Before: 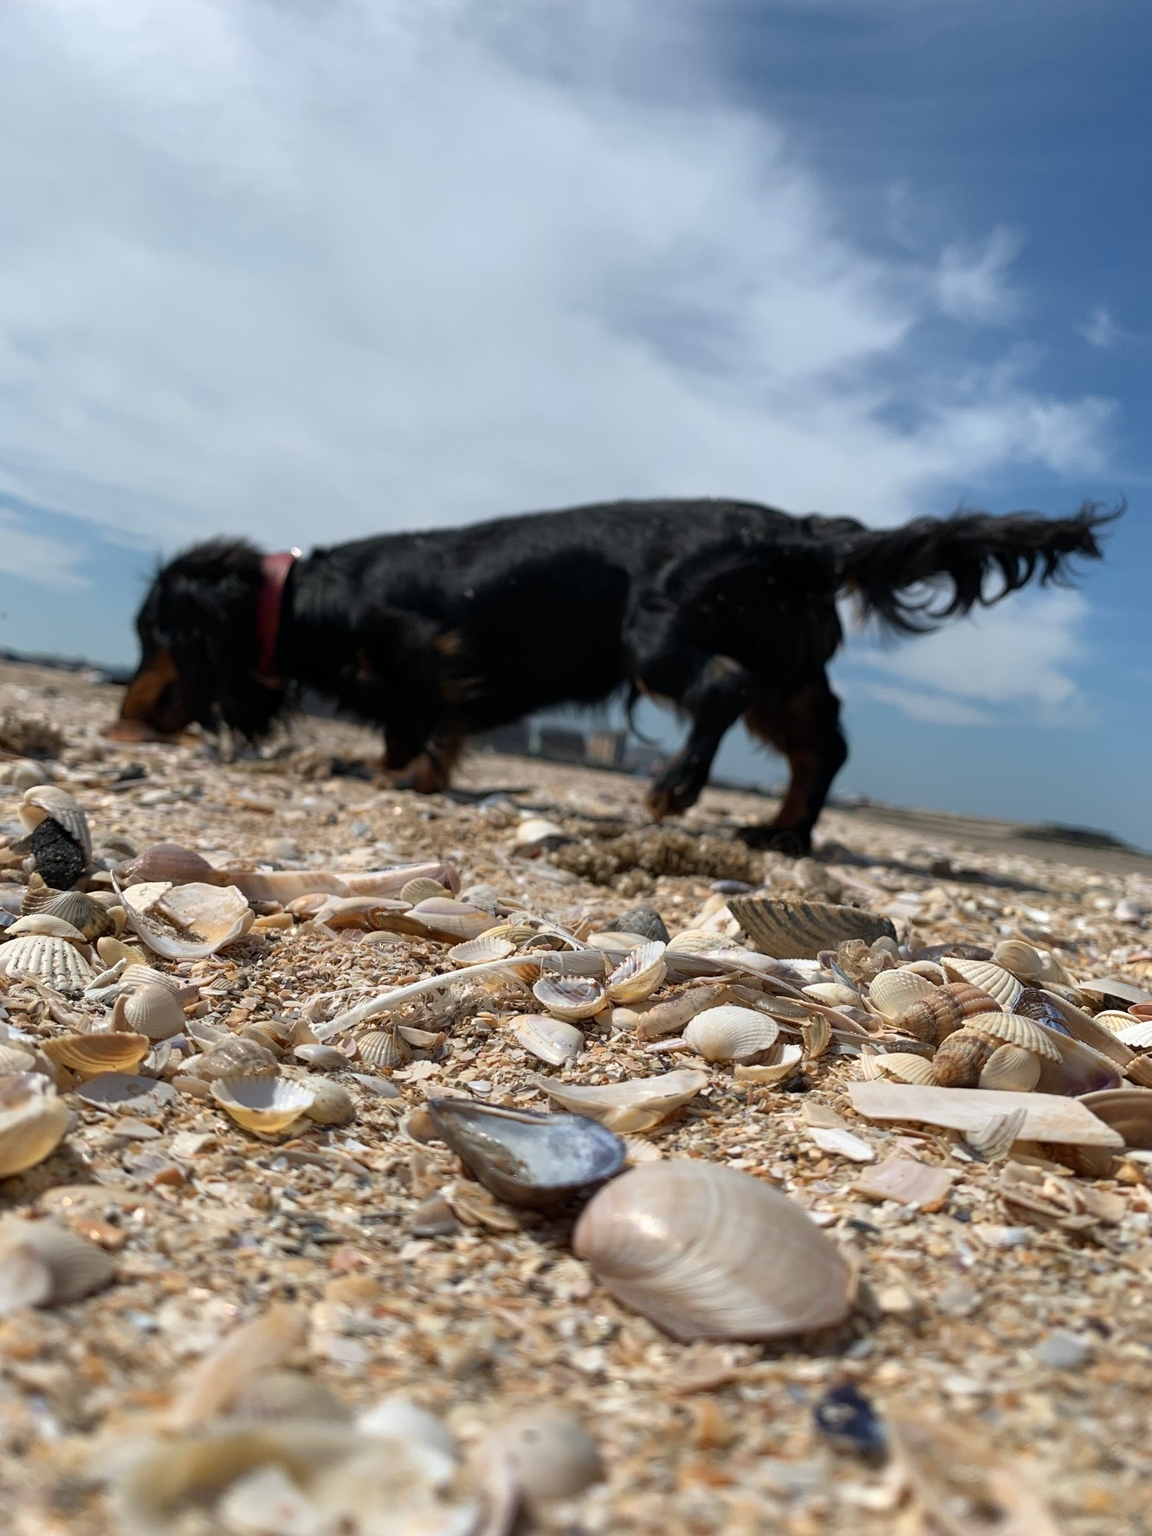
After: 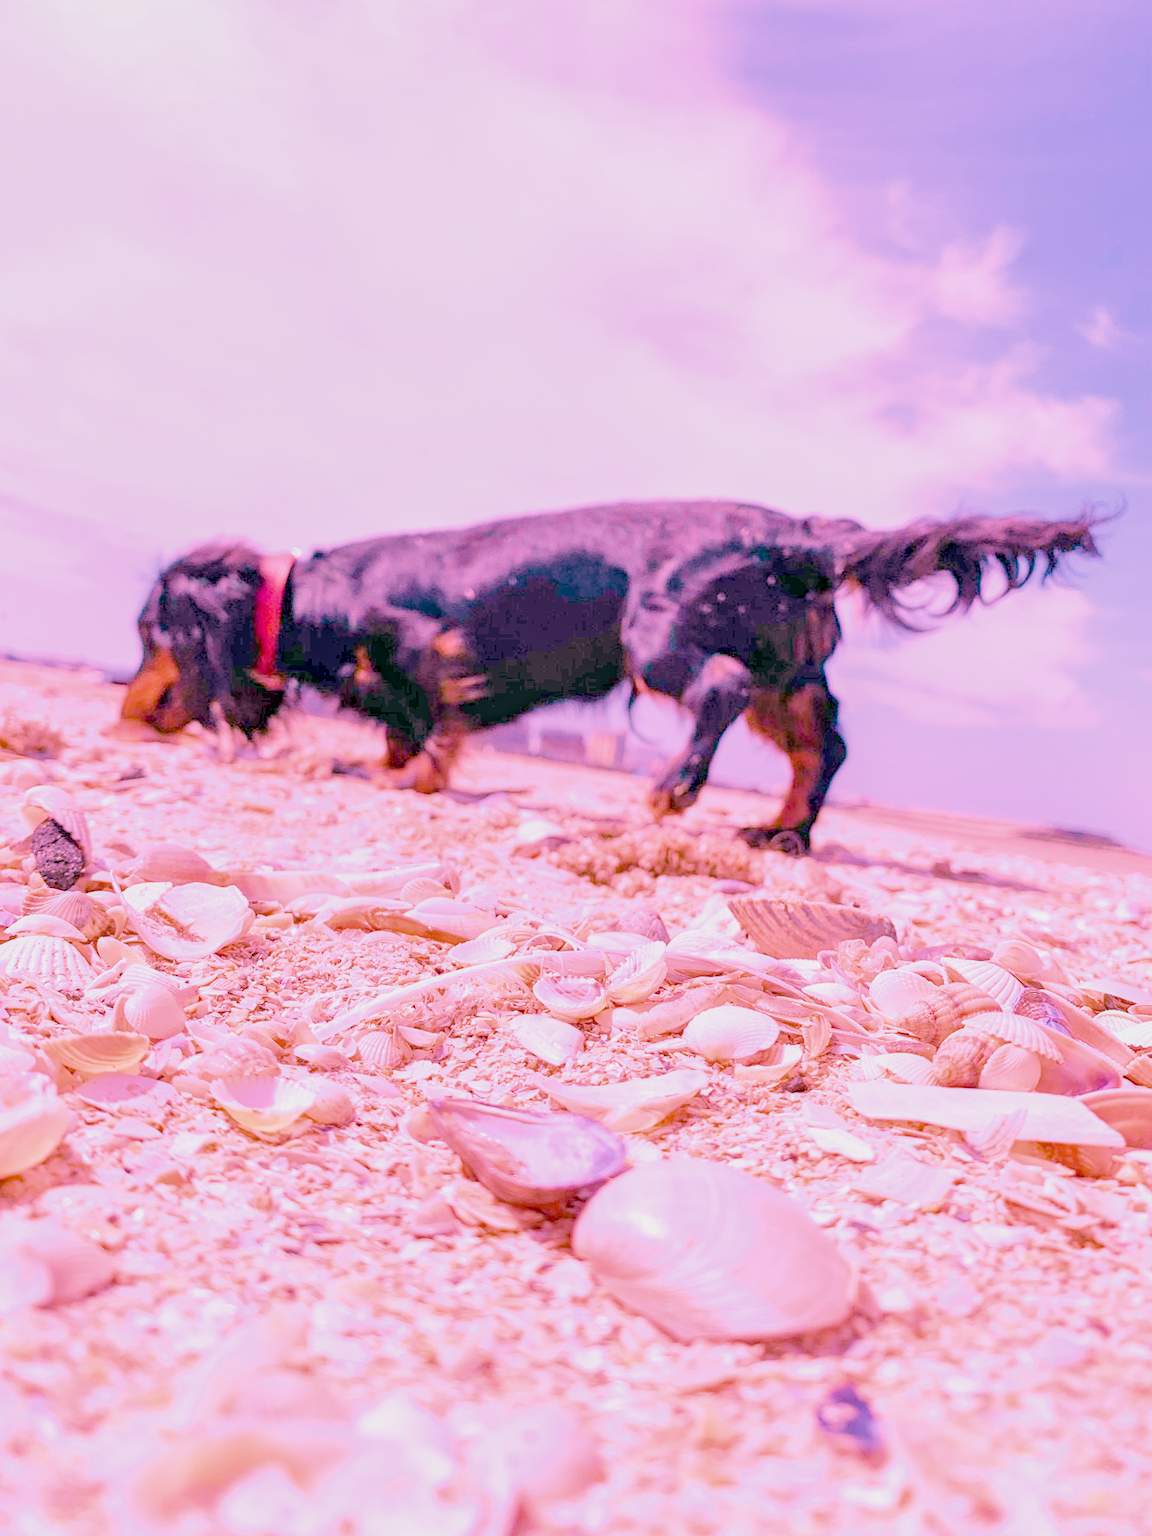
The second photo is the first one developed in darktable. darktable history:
raw chromatic aberrations: on, module defaults
color balance rgb: perceptual saturation grading › global saturation 25%, global vibrance 20%
highlight reconstruction: method reconstruct color, iterations 1, diameter of reconstruction 64 px
hot pixels: on, module defaults
lens correction: scale 1, crop 1, focal 35, aperture 2.8, distance 1000, camera "Canon EOS RP", lens "Canon RF 35mm F1.8 MACRO IS STM"
exposure: black level correction 0.001, exposure 1.398 EV, compensate exposure bias true, compensate highlight preservation false
haze removal: compatibility mode true, adaptive false
local contrast: detail 130%
white balance: red 2.064, blue 1.605
shadows and highlights: shadows 25, white point adjustment -3, highlights -30
filmic rgb: black relative exposure -16 EV, white relative exposure 6.12 EV, hardness 5.22
velvia: on, module defaults
tone equalizer "mask blending: all purposes": on, module defaults
